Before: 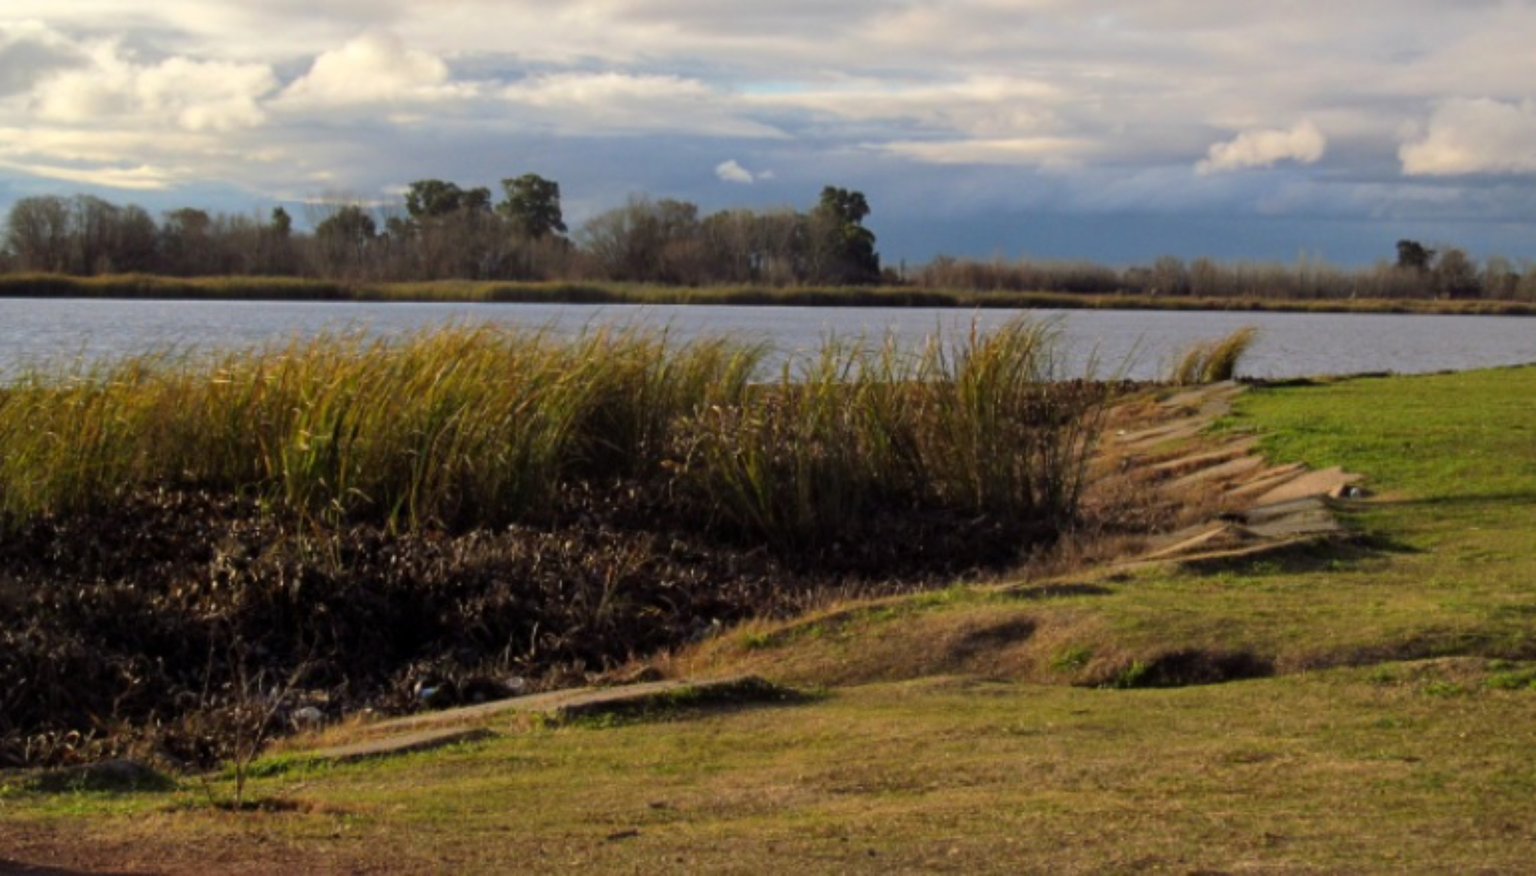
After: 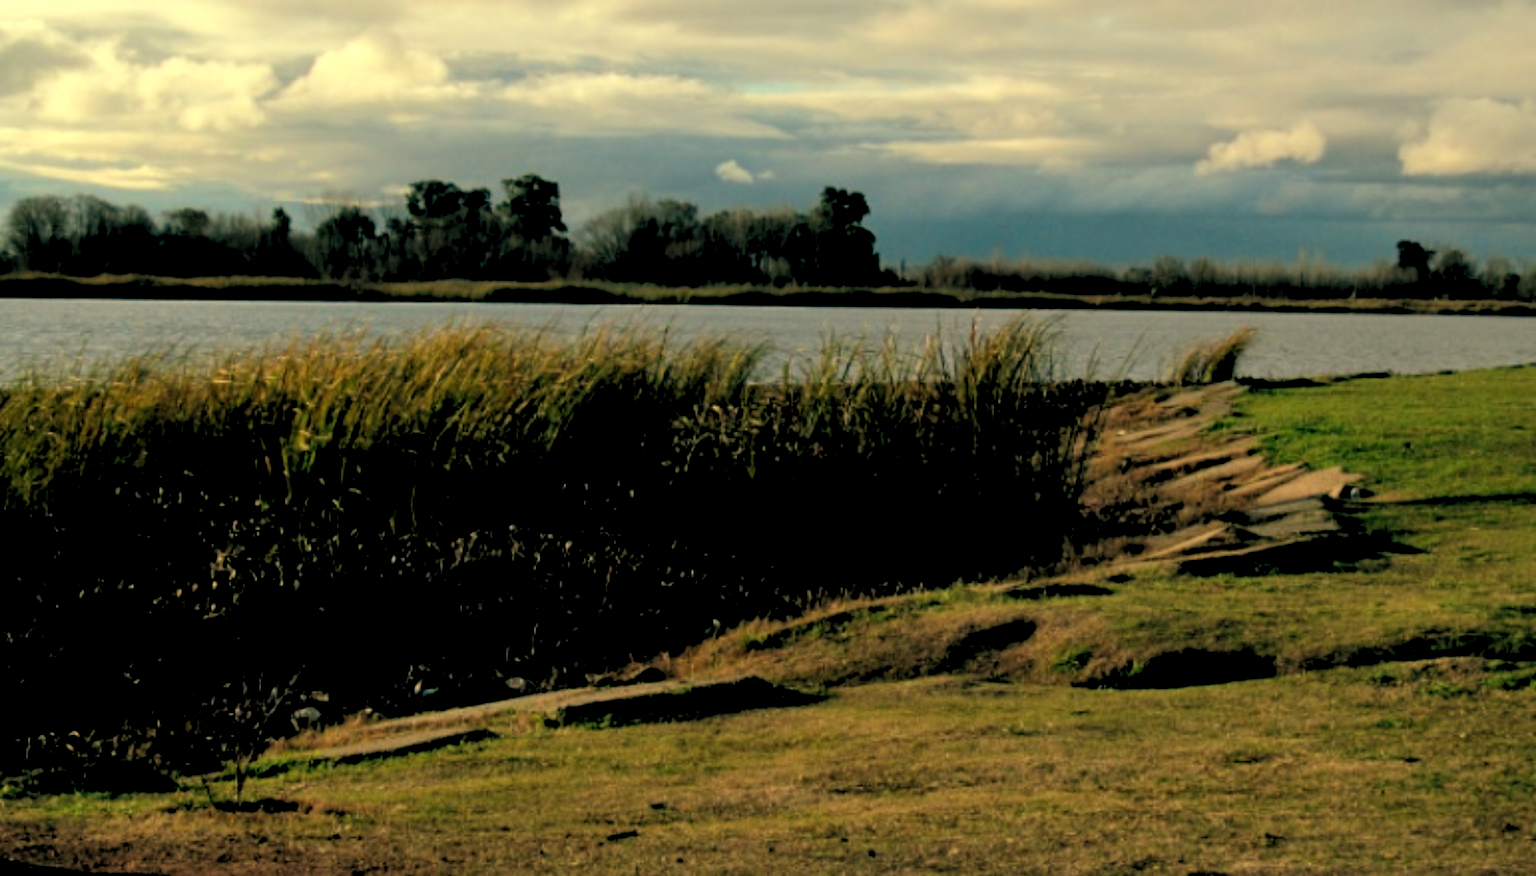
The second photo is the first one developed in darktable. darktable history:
color balance: mode lift, gamma, gain (sRGB), lift [1, 0.69, 1, 1], gamma [1, 1.482, 1, 1], gain [1, 1, 1, 0.802]
rgb levels: levels [[0.034, 0.472, 0.904], [0, 0.5, 1], [0, 0.5, 1]]
